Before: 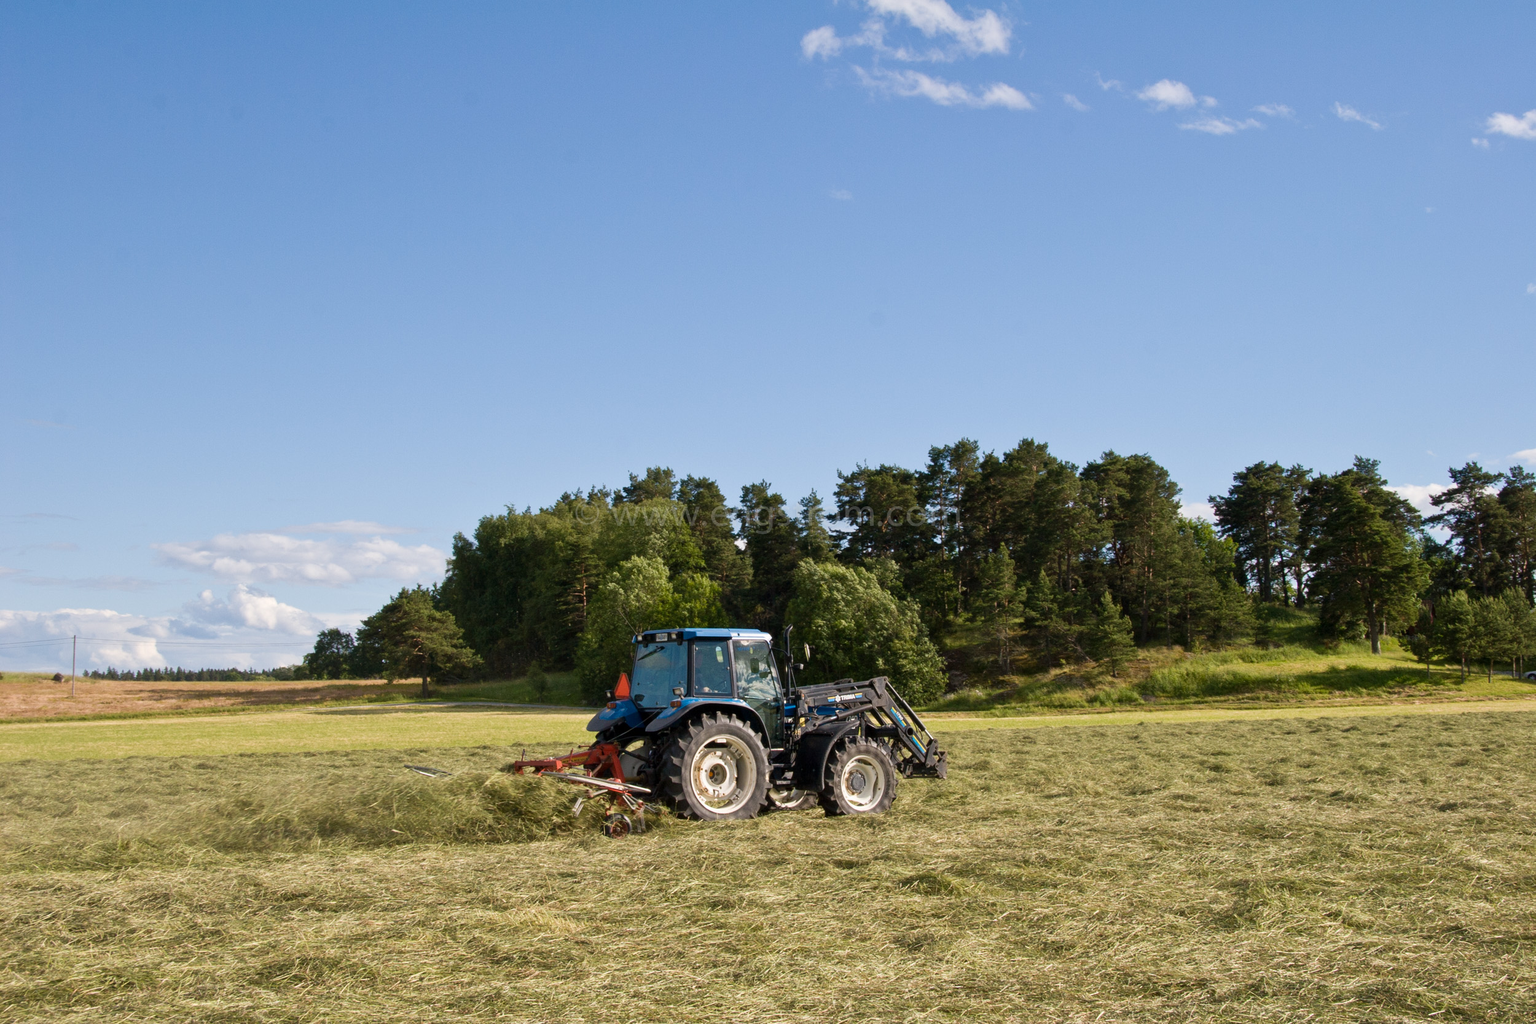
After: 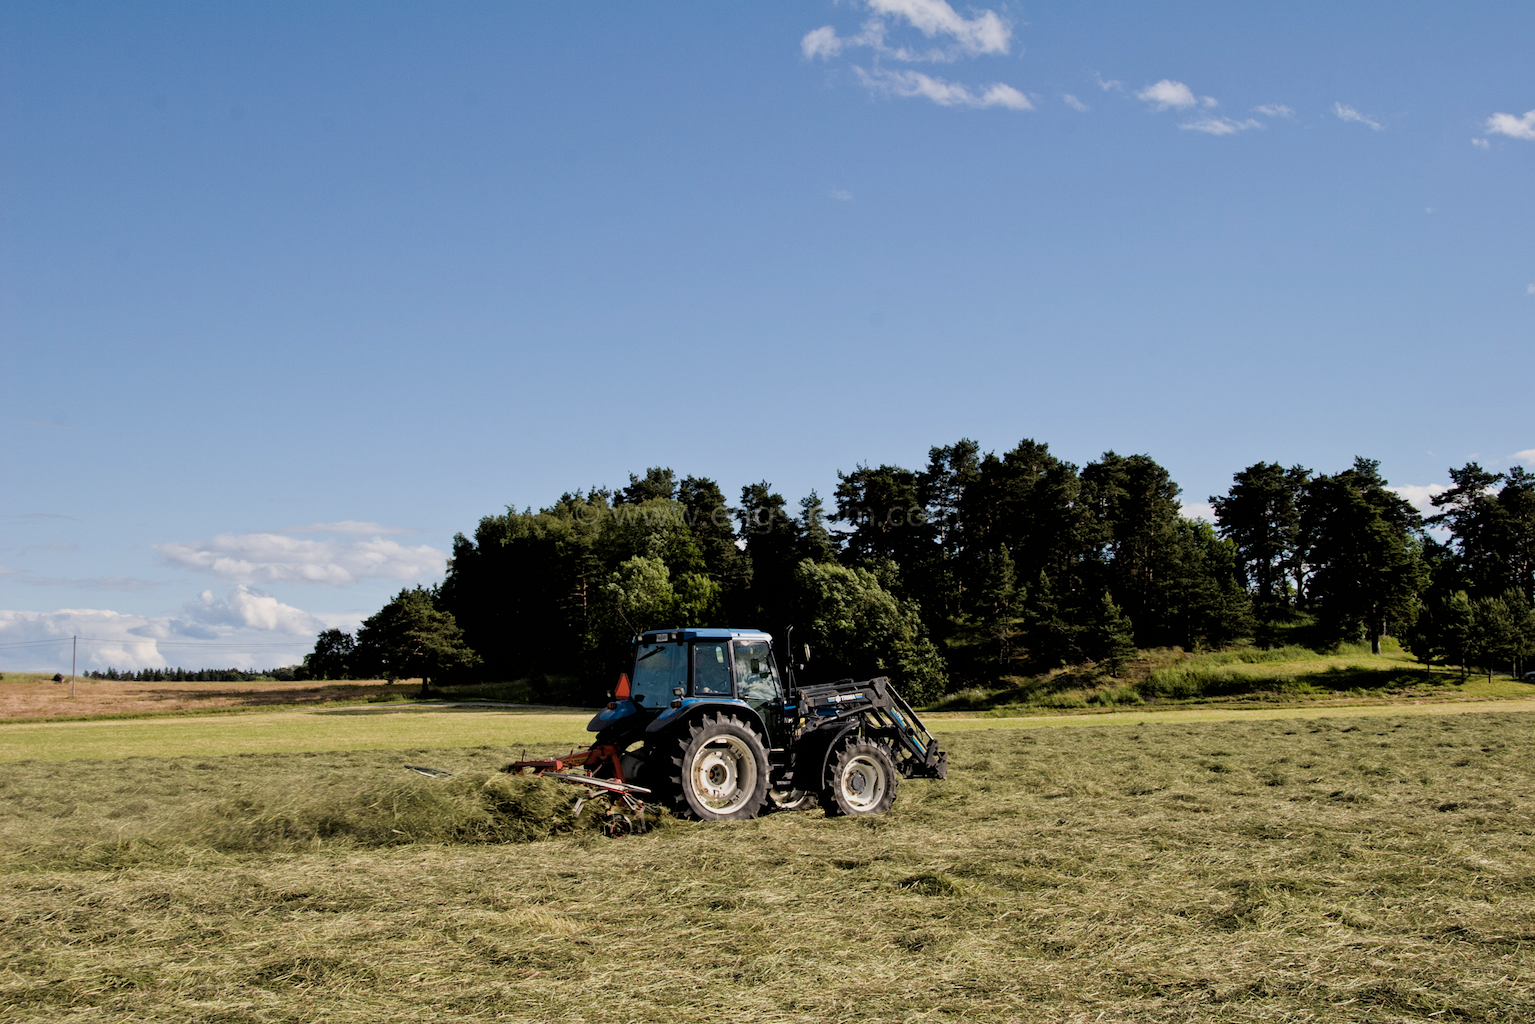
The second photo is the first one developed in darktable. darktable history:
exposure: exposure -0.36 EV, compensate highlight preservation false
filmic rgb: black relative exposure -3.72 EV, white relative exposure 2.77 EV, dynamic range scaling -5.32%, hardness 3.03
